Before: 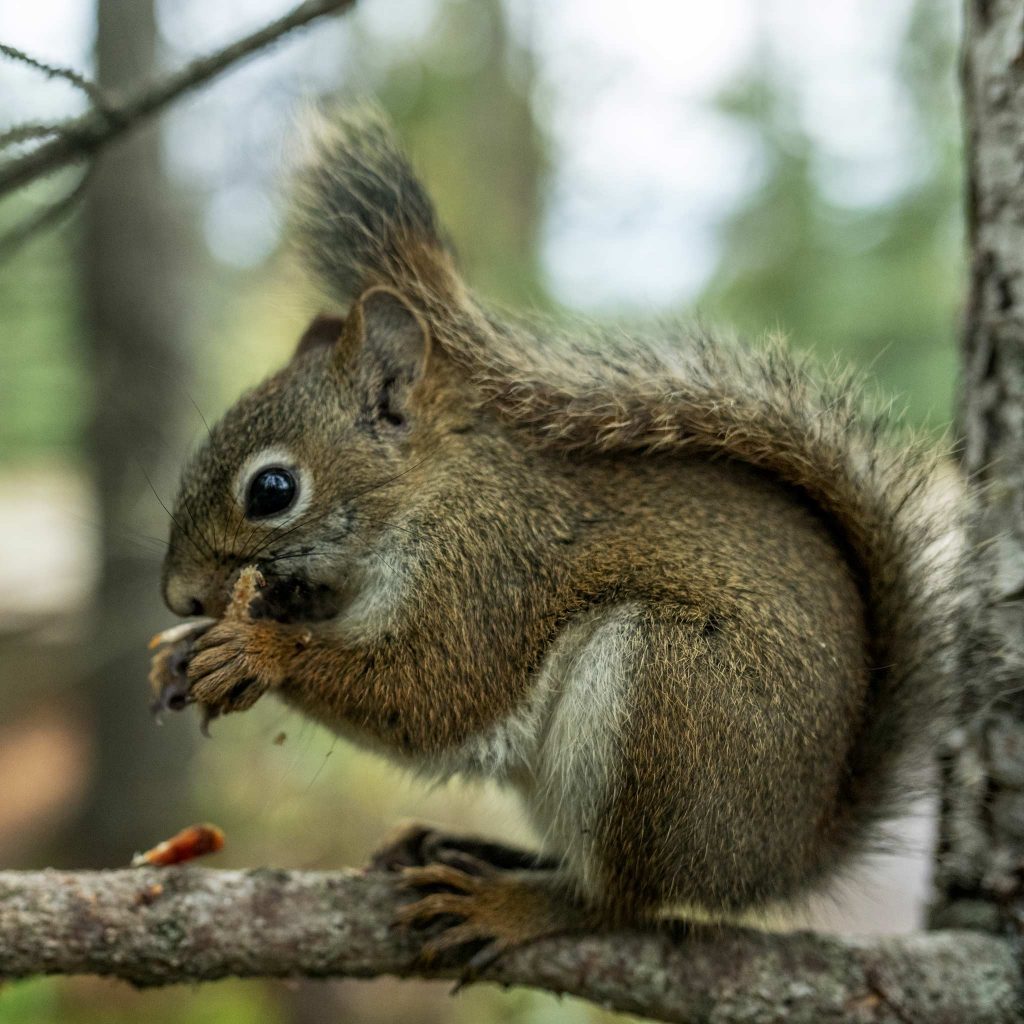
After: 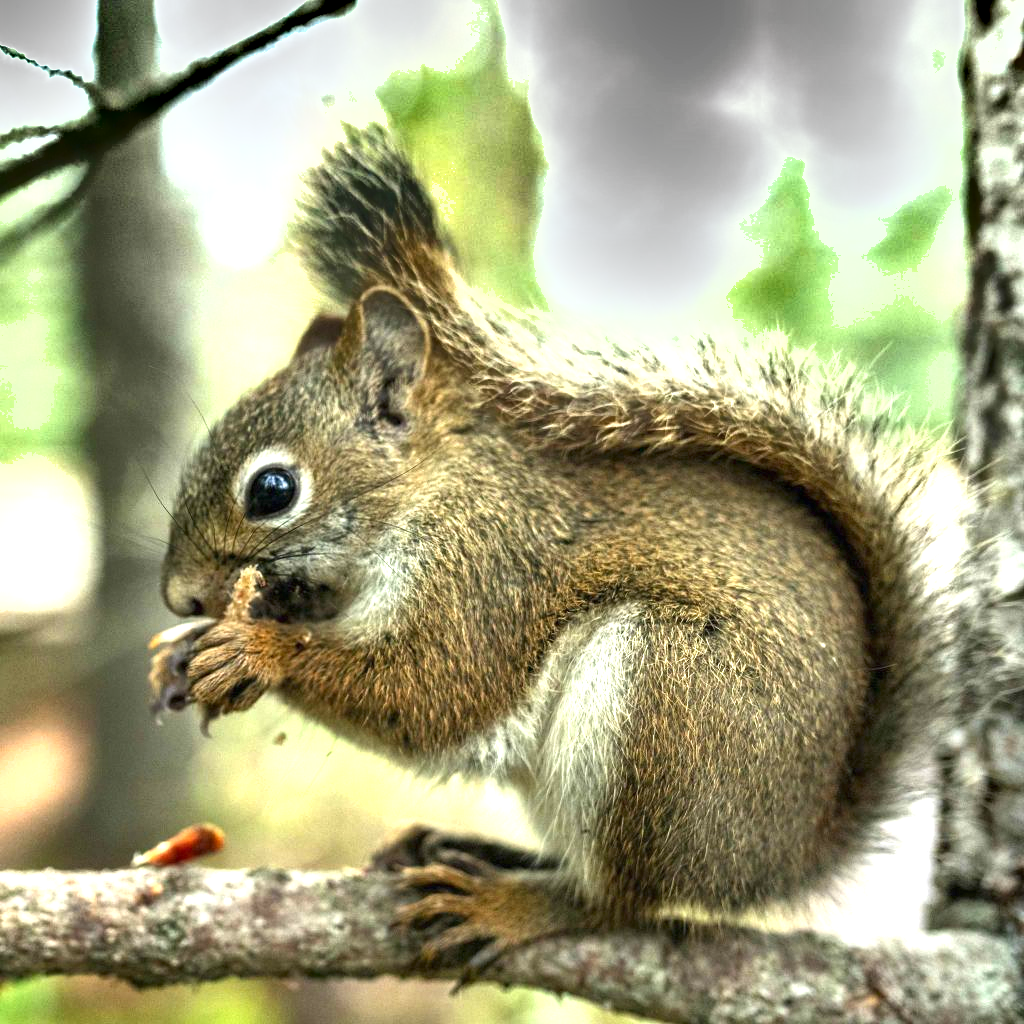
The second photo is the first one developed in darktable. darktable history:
exposure: black level correction 0, exposure 1.742 EV, compensate highlight preservation false
shadows and highlights: shadows 11.84, white point adjustment 1.22, soften with gaussian
